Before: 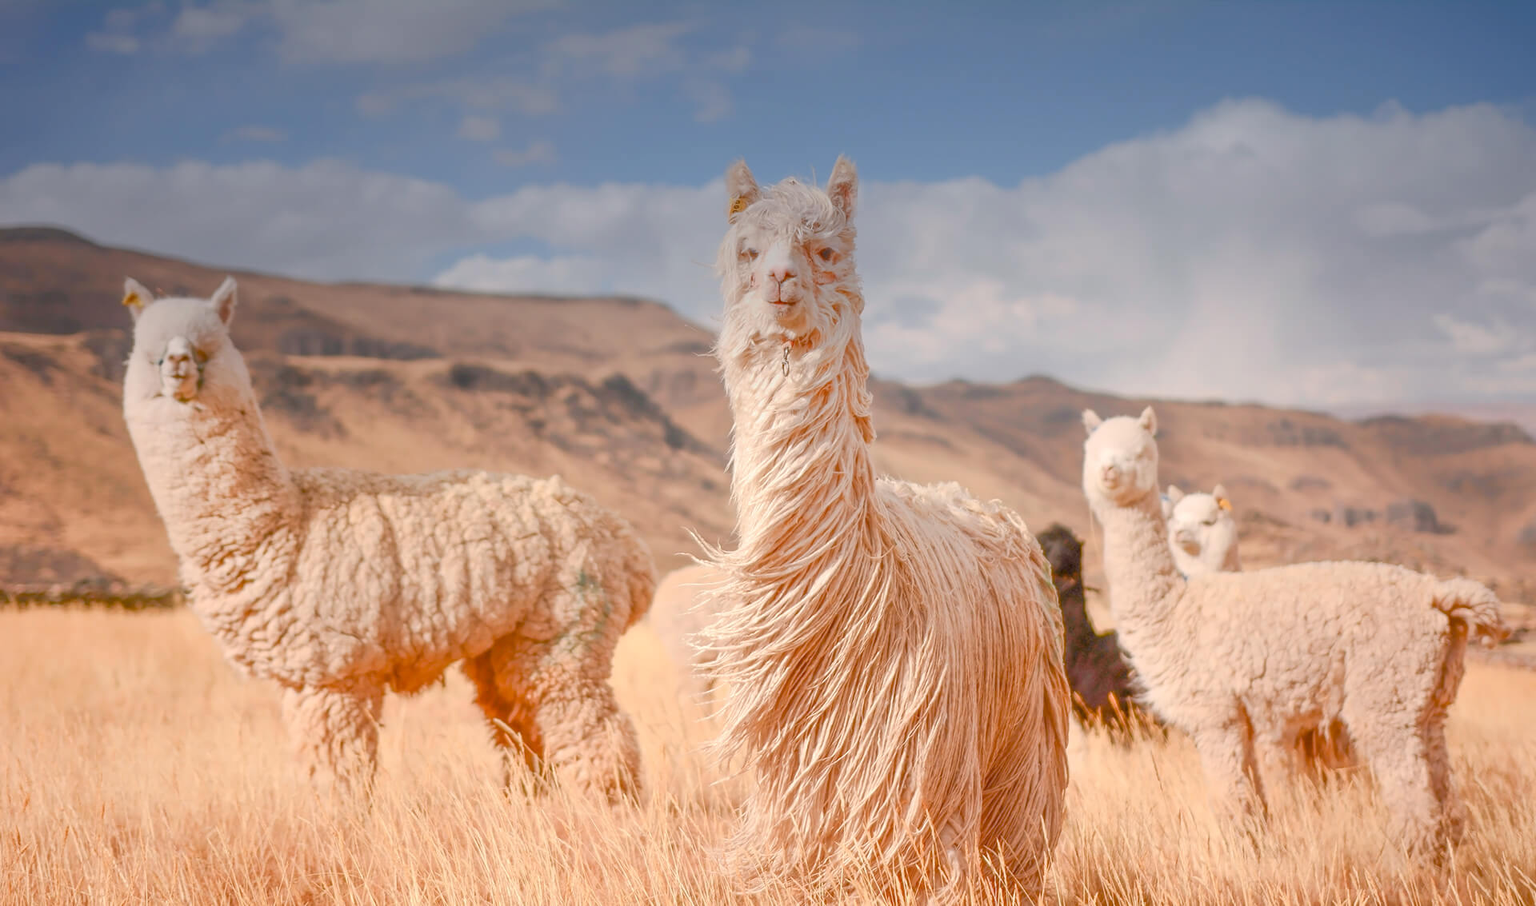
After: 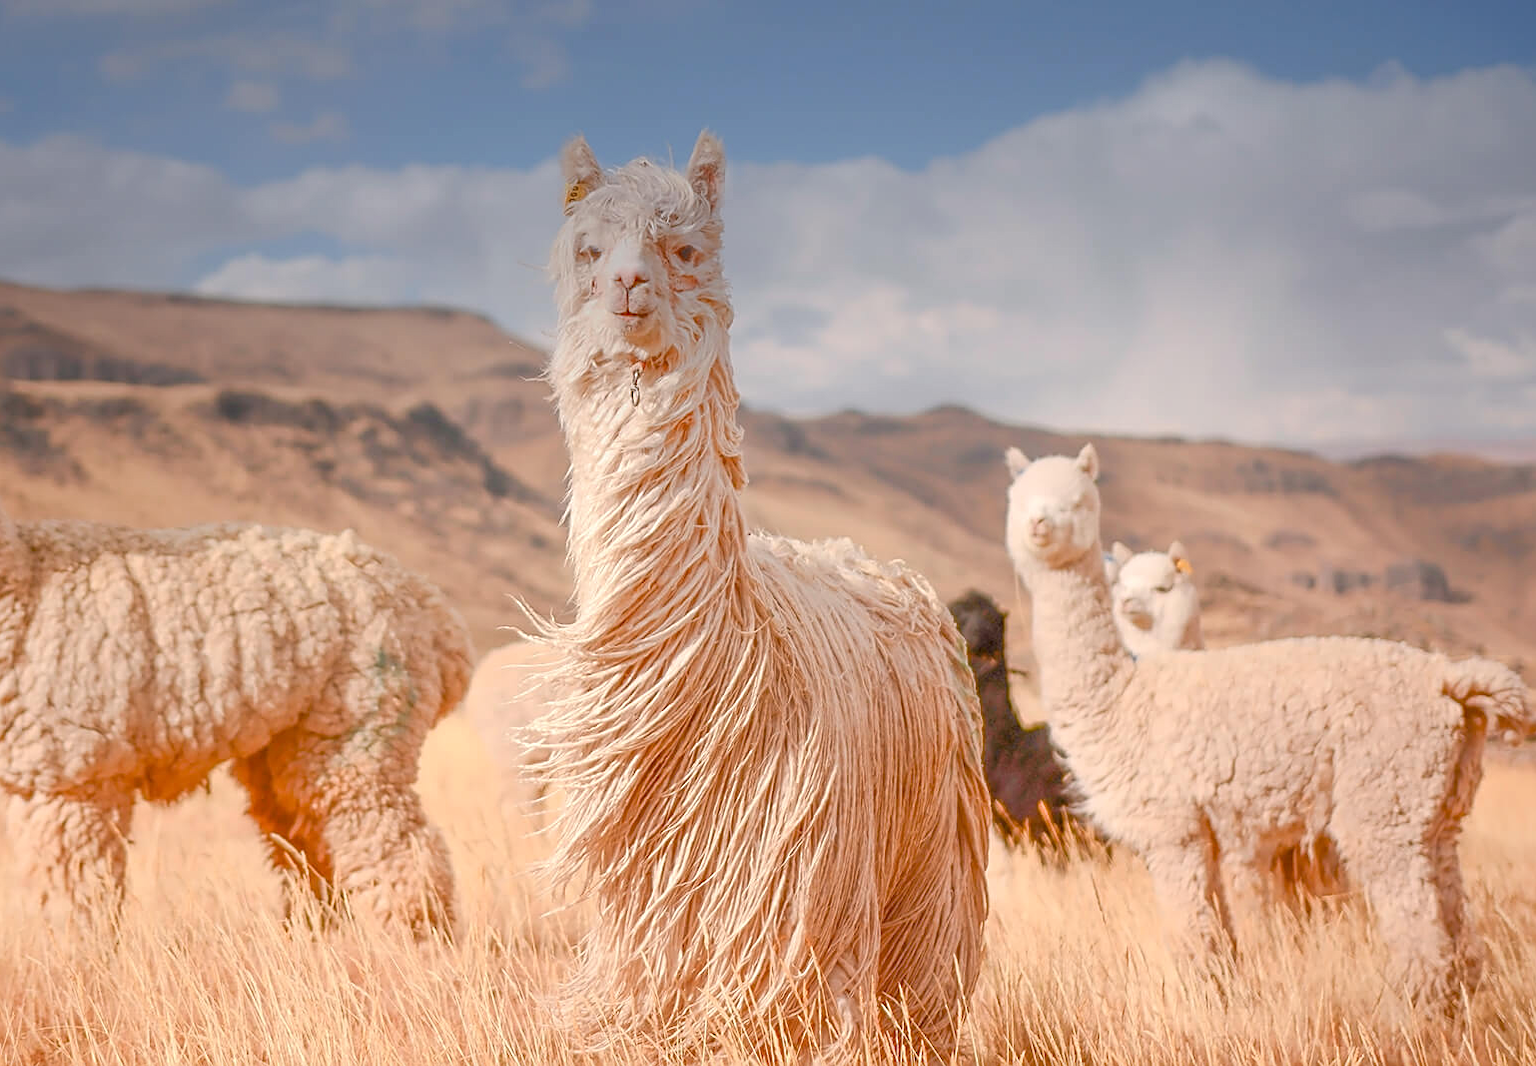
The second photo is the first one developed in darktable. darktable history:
crop and rotate: left 18.063%, top 5.722%, right 1.796%
sharpen: on, module defaults
tone equalizer: mask exposure compensation -0.49 EV
